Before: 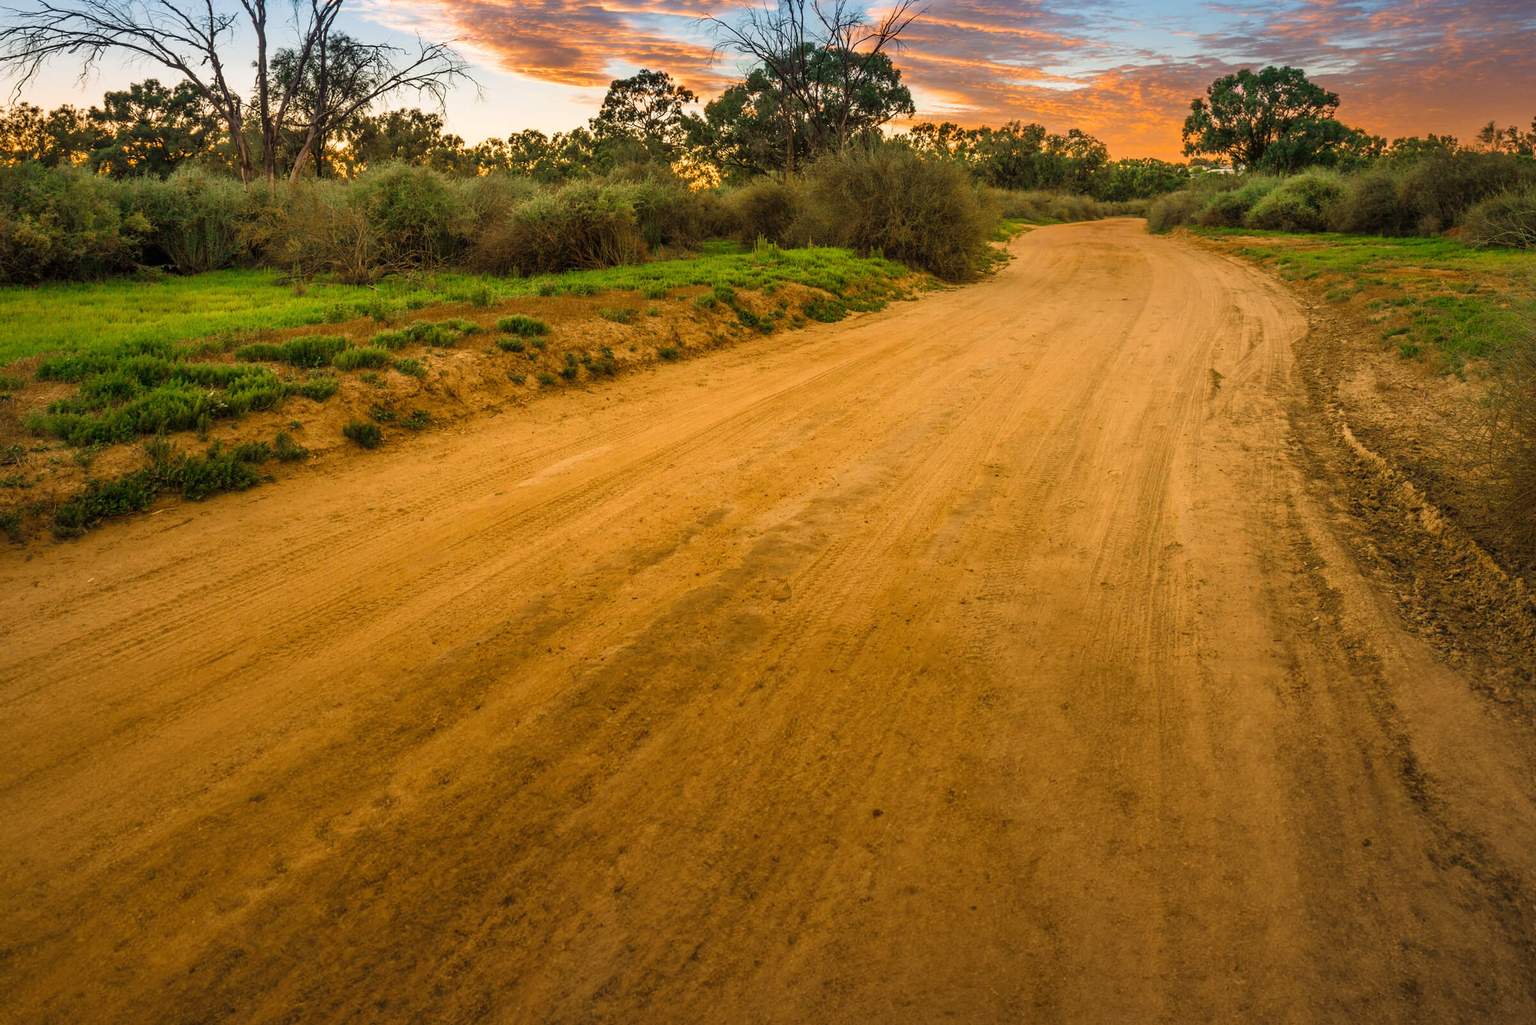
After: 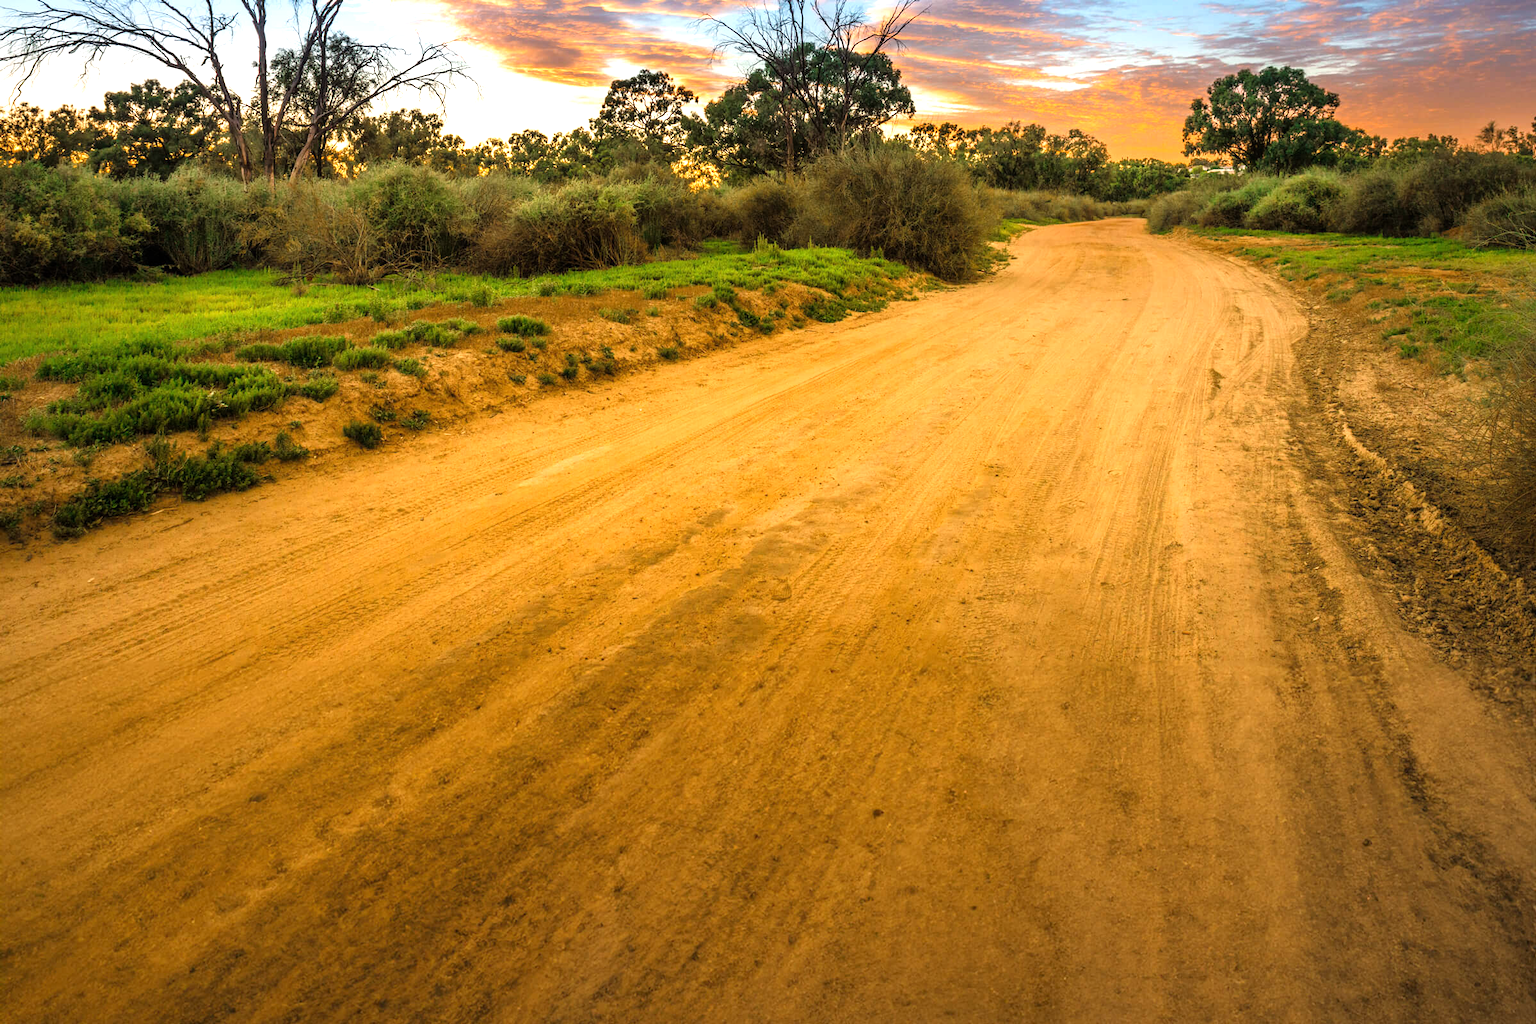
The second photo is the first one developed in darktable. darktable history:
tone equalizer: -8 EV -0.783 EV, -7 EV -0.666 EV, -6 EV -0.592 EV, -5 EV -0.41 EV, -3 EV 0.369 EV, -2 EV 0.6 EV, -1 EV 0.684 EV, +0 EV 0.758 EV
